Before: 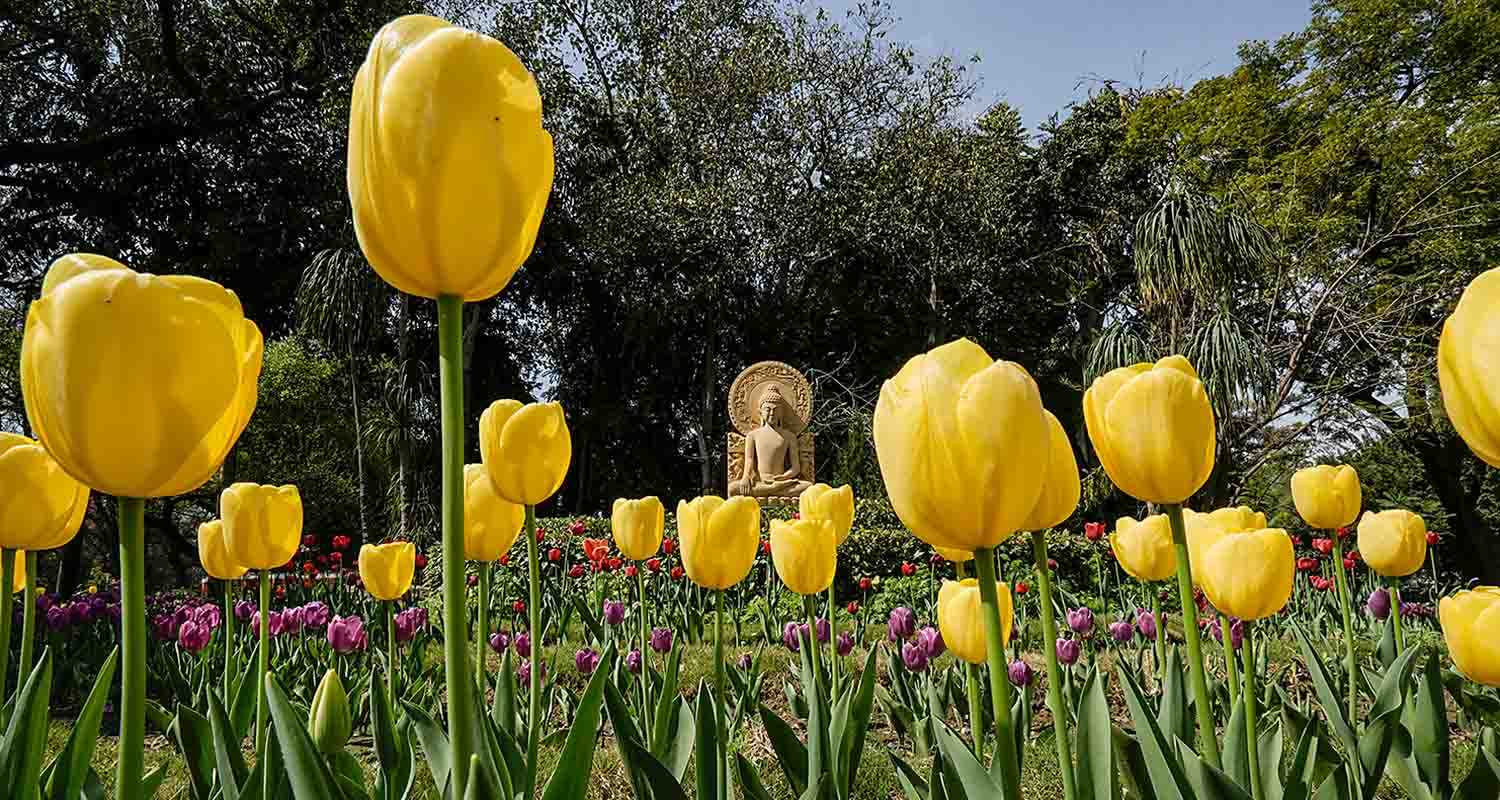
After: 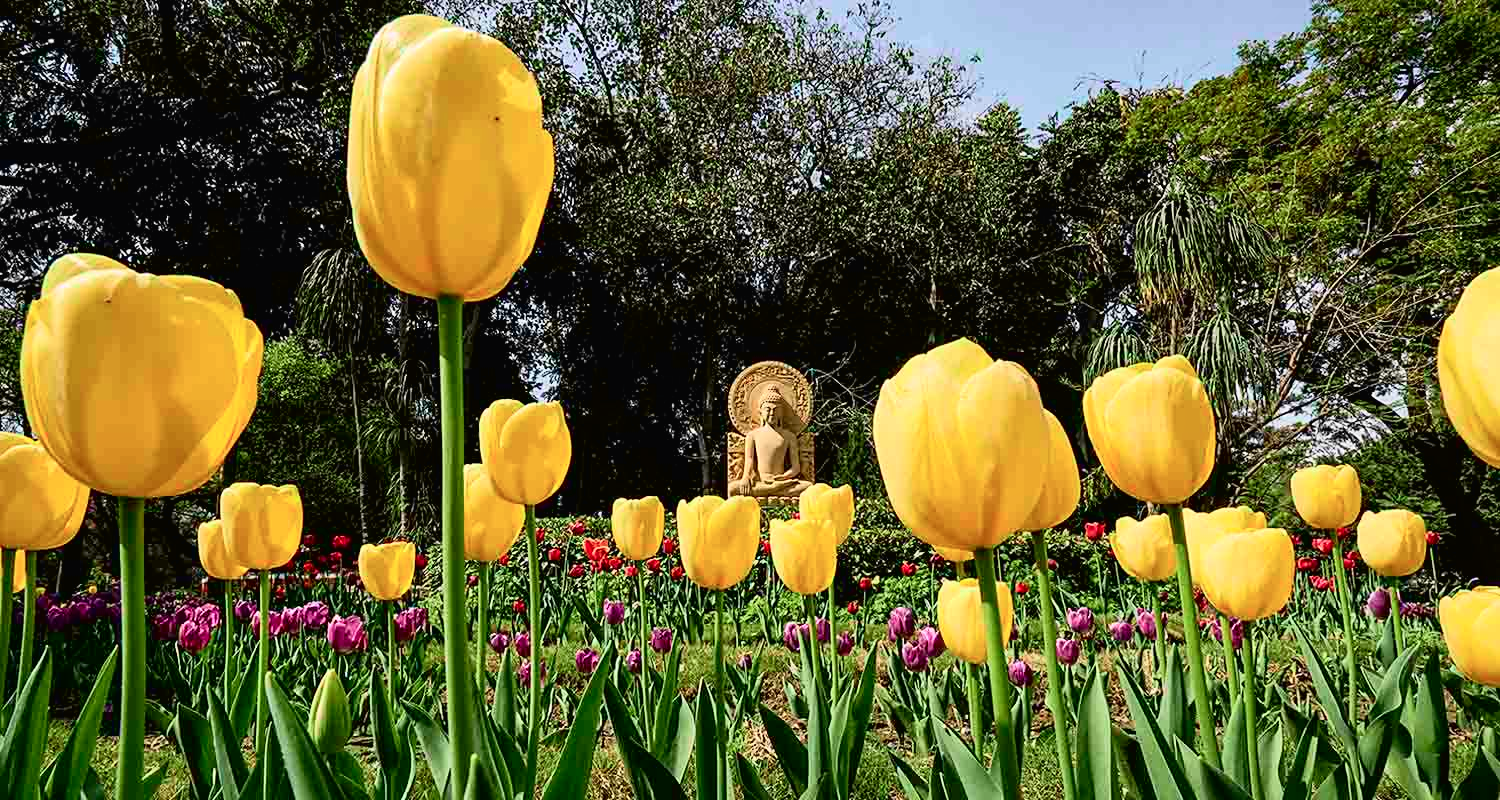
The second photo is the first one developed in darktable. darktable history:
tone curve: curves: ch0 [(0, 0.013) (0.054, 0.018) (0.205, 0.191) (0.289, 0.292) (0.39, 0.424) (0.493, 0.551) (0.647, 0.752) (0.796, 0.887) (1, 0.998)]; ch1 [(0, 0) (0.371, 0.339) (0.477, 0.452) (0.494, 0.495) (0.501, 0.501) (0.51, 0.516) (0.54, 0.557) (0.572, 0.605) (0.625, 0.687) (0.774, 0.841) (1, 1)]; ch2 [(0, 0) (0.32, 0.281) (0.403, 0.399) (0.441, 0.428) (0.47, 0.469) (0.498, 0.496) (0.524, 0.543) (0.551, 0.579) (0.633, 0.665) (0.7, 0.711) (1, 1)], color space Lab, independent channels, preserve colors none
tone equalizer: on, module defaults
